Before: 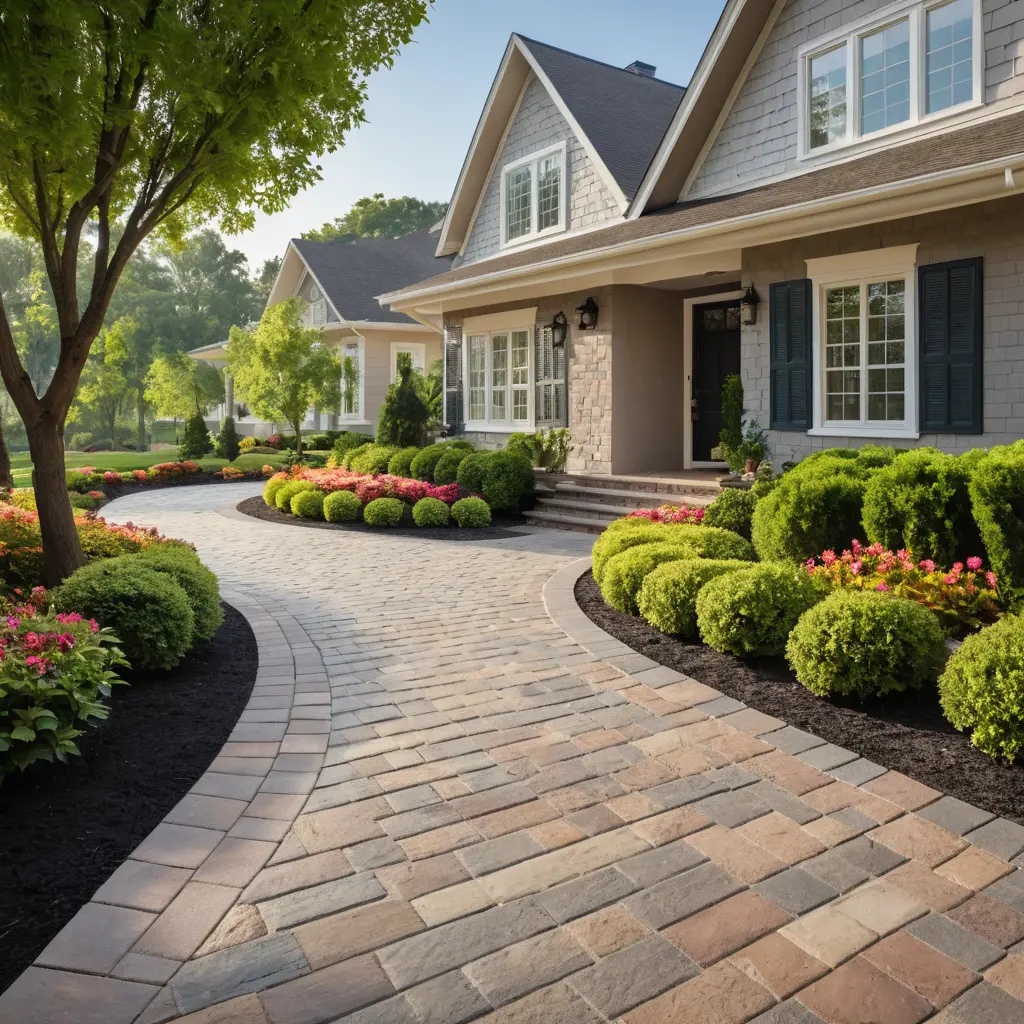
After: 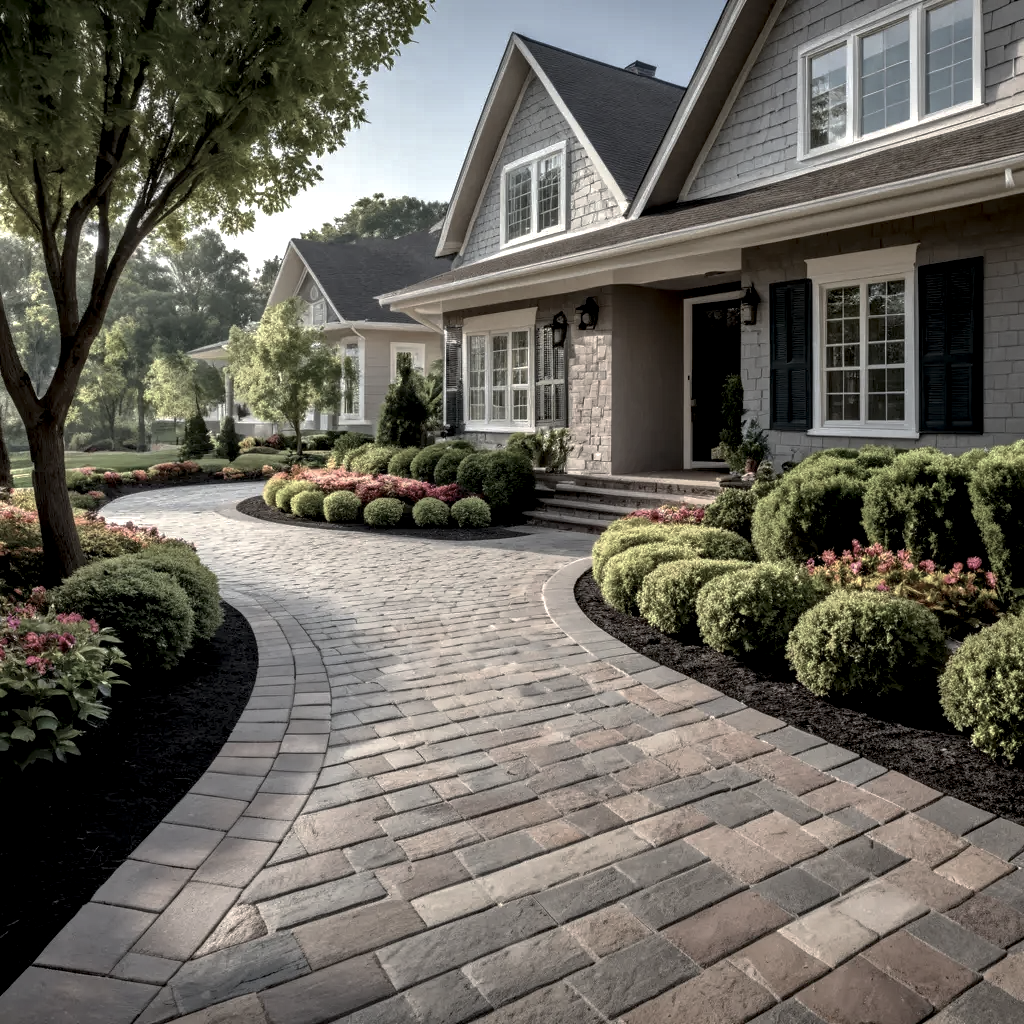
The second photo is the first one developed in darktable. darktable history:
base curve: curves: ch0 [(0, 0) (0.595, 0.418) (1, 1)], preserve colors none
color zones: curves: ch1 [(0, 0.292) (0.001, 0.292) (0.2, 0.264) (0.4, 0.248) (0.6, 0.248) (0.8, 0.264) (0.999, 0.292) (1, 0.292)]
local contrast: highlights 65%, shadows 54%, detail 169%, midtone range 0.514
